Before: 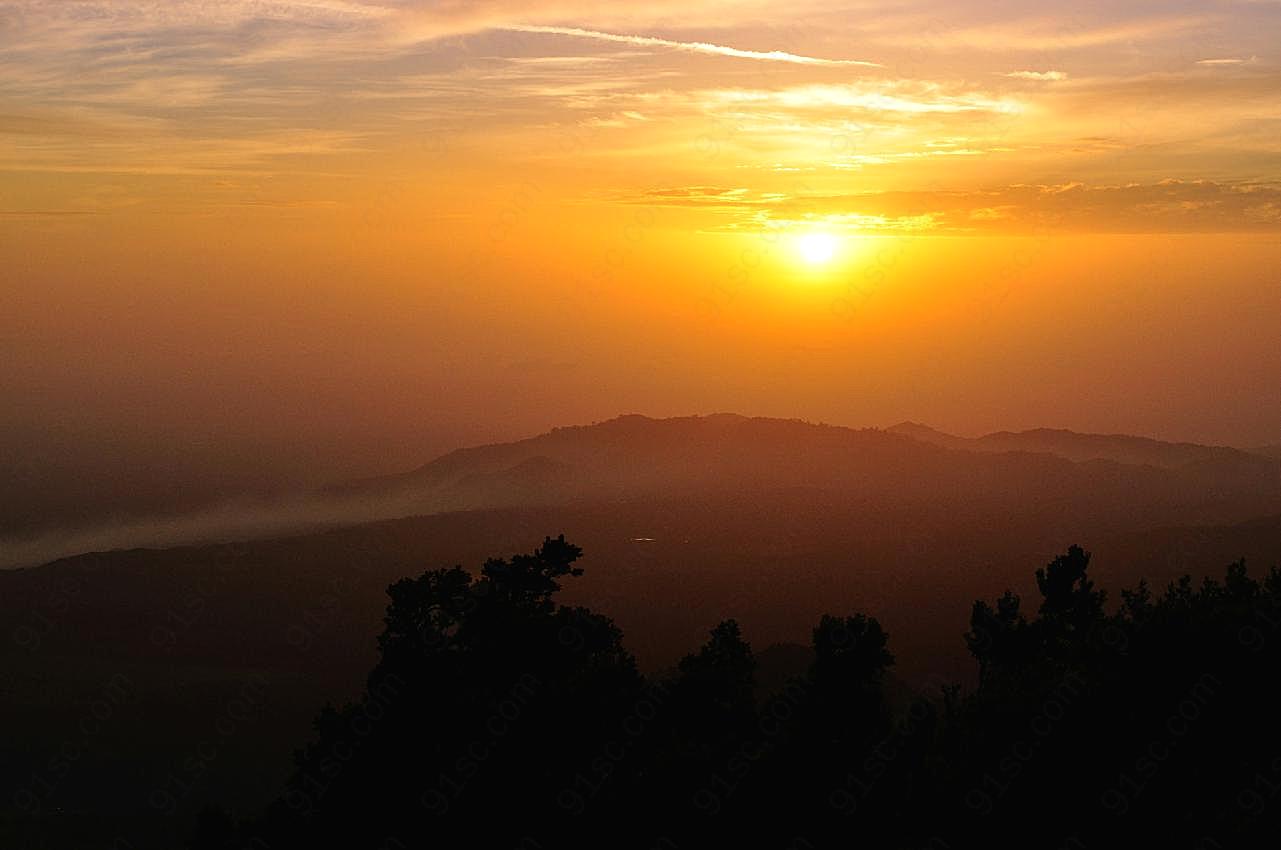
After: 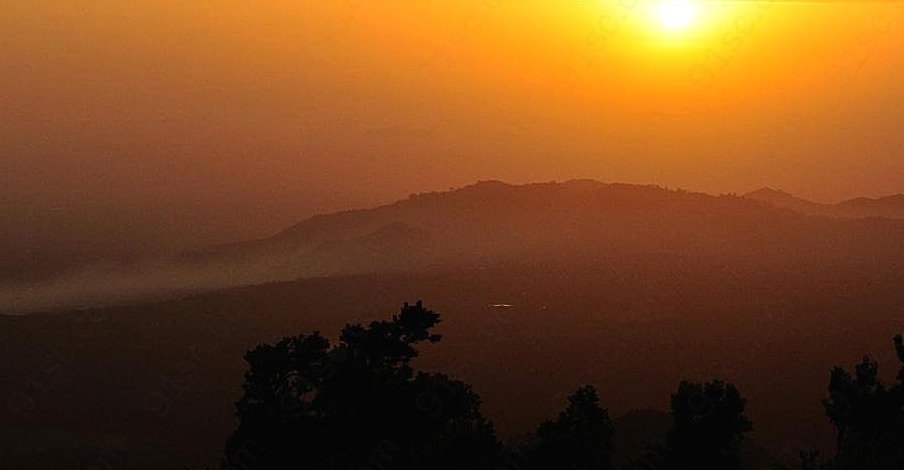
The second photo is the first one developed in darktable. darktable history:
crop: left 11.123%, top 27.61%, right 18.3%, bottom 17.034%
tone equalizer: on, module defaults
